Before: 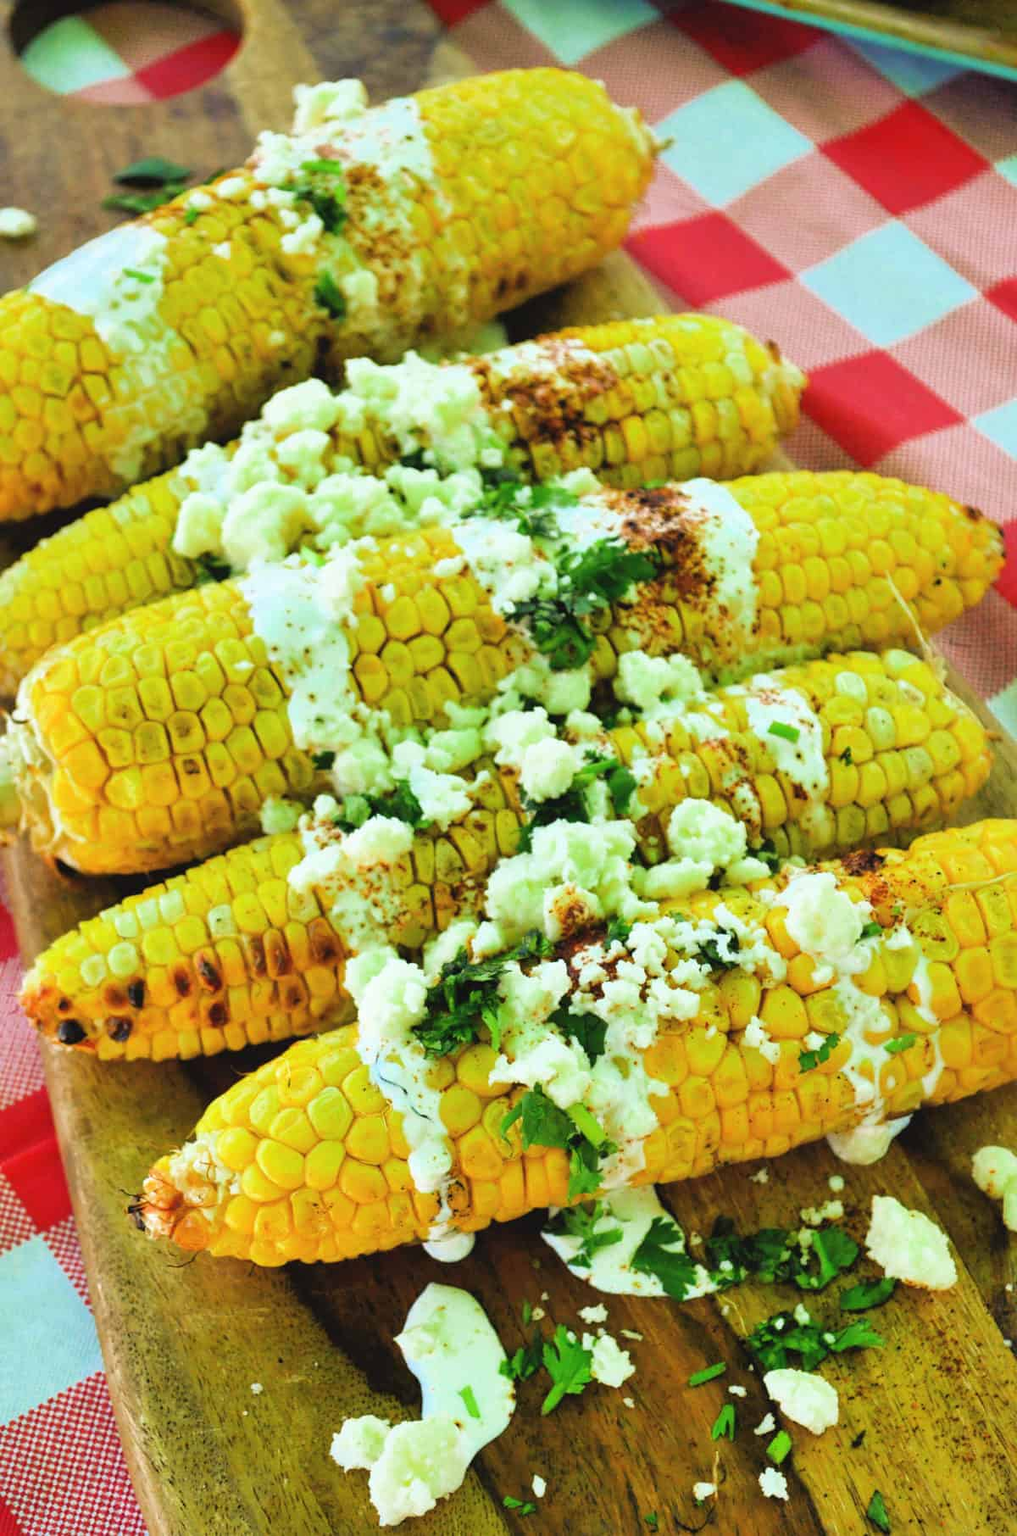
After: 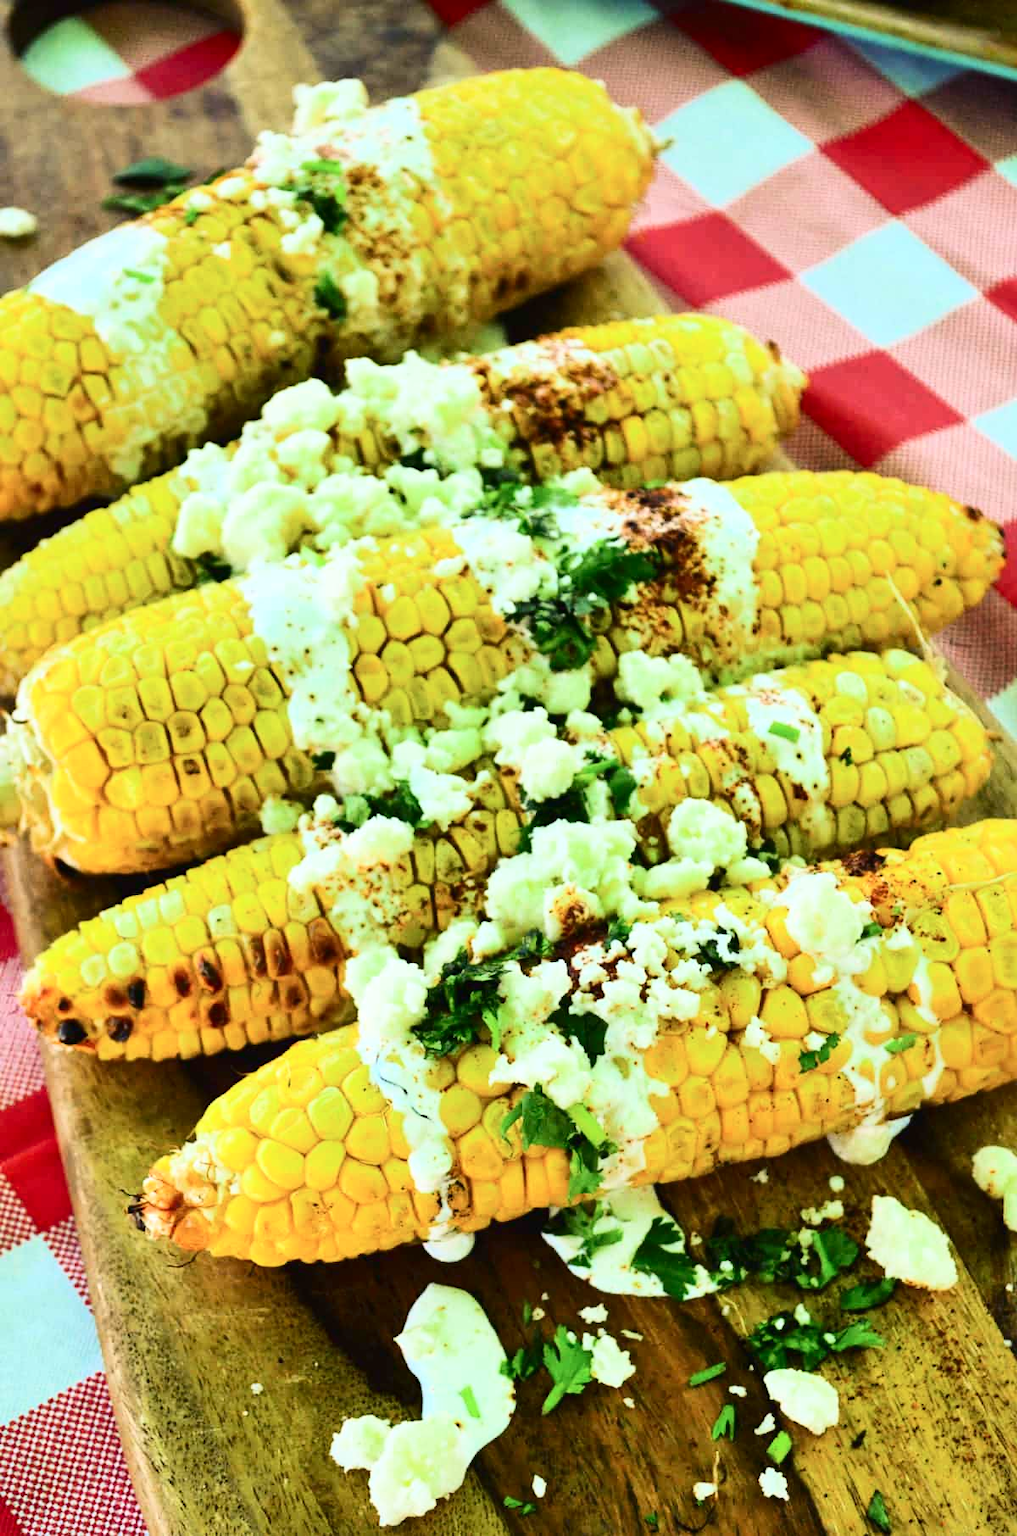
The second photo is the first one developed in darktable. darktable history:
contrast brightness saturation: contrast 0.293
